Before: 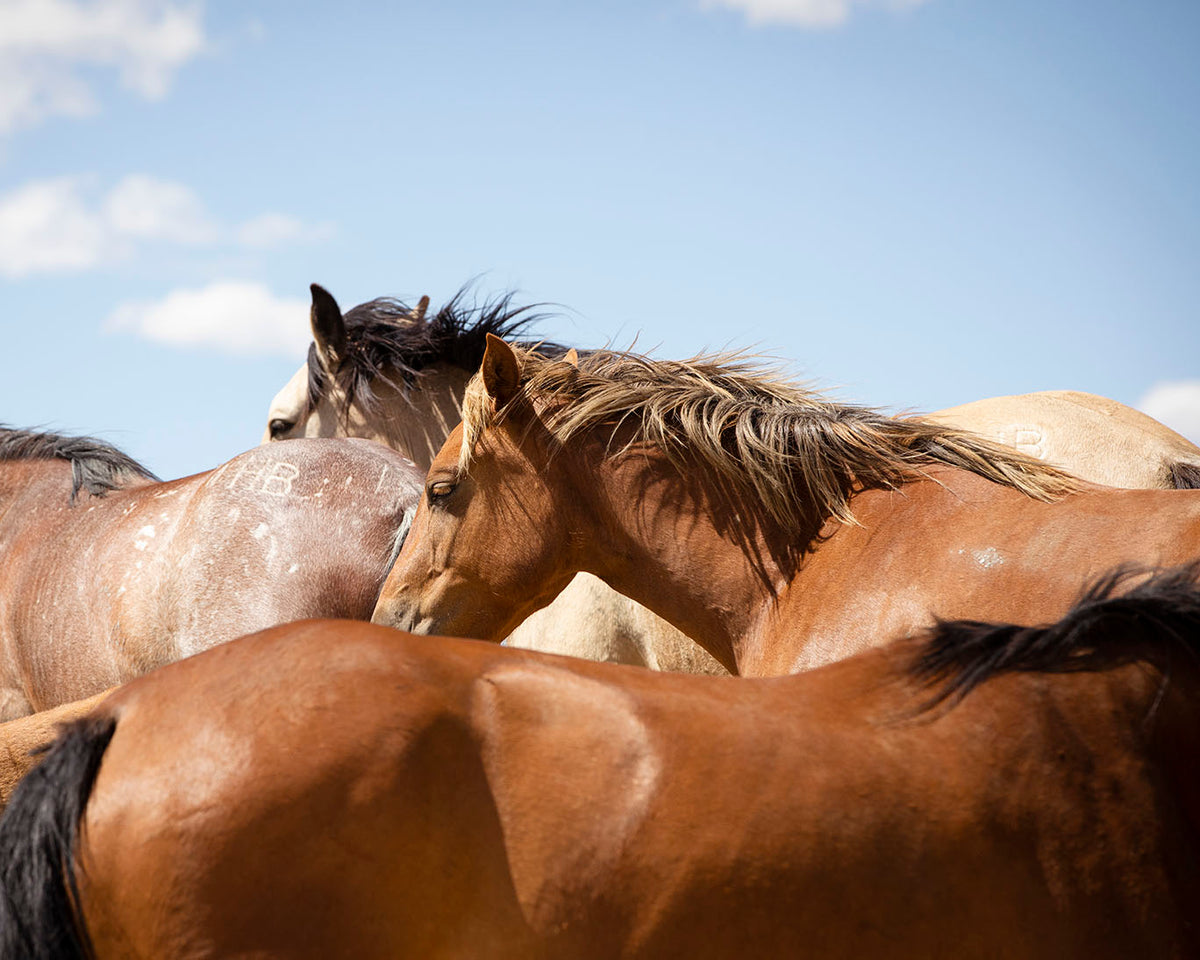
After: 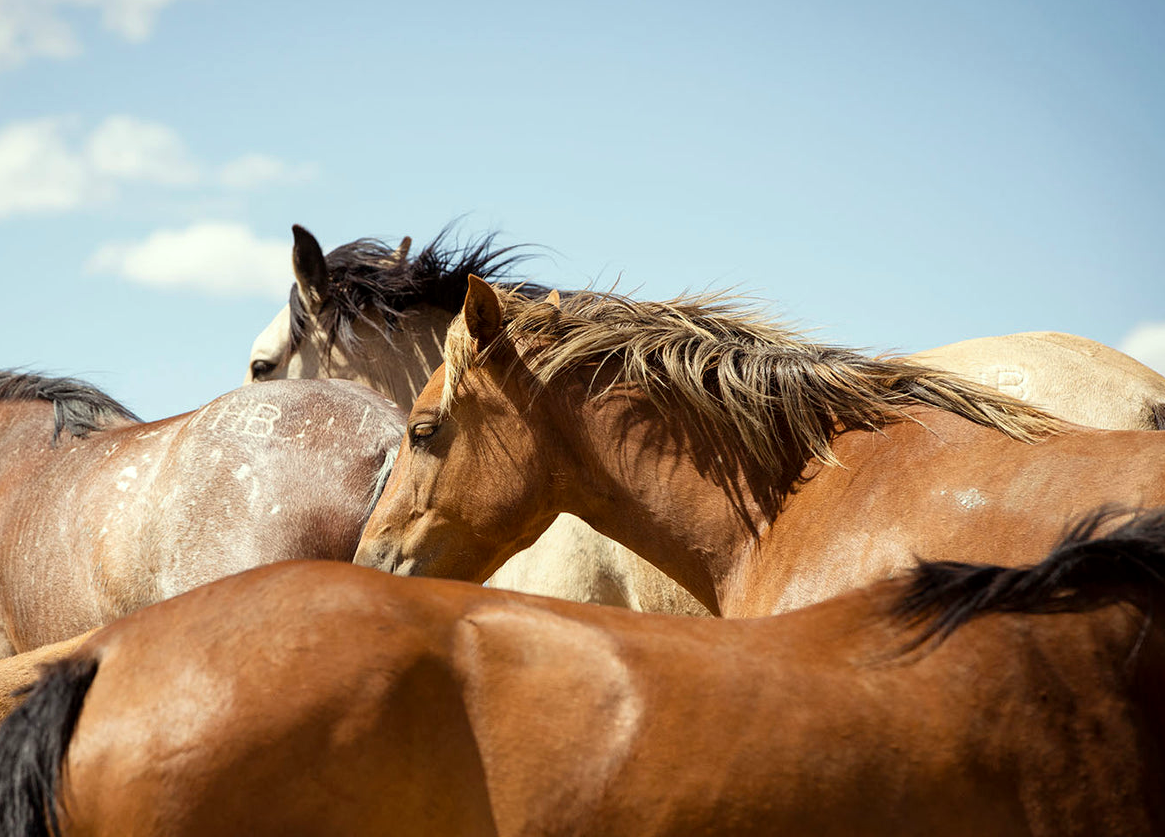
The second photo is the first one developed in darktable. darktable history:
color correction: highlights a* -4.73, highlights b* 5.06, saturation 0.97
crop: left 1.507%, top 6.147%, right 1.379%, bottom 6.637%
local contrast: mode bilateral grid, contrast 20, coarseness 50, detail 120%, midtone range 0.2
